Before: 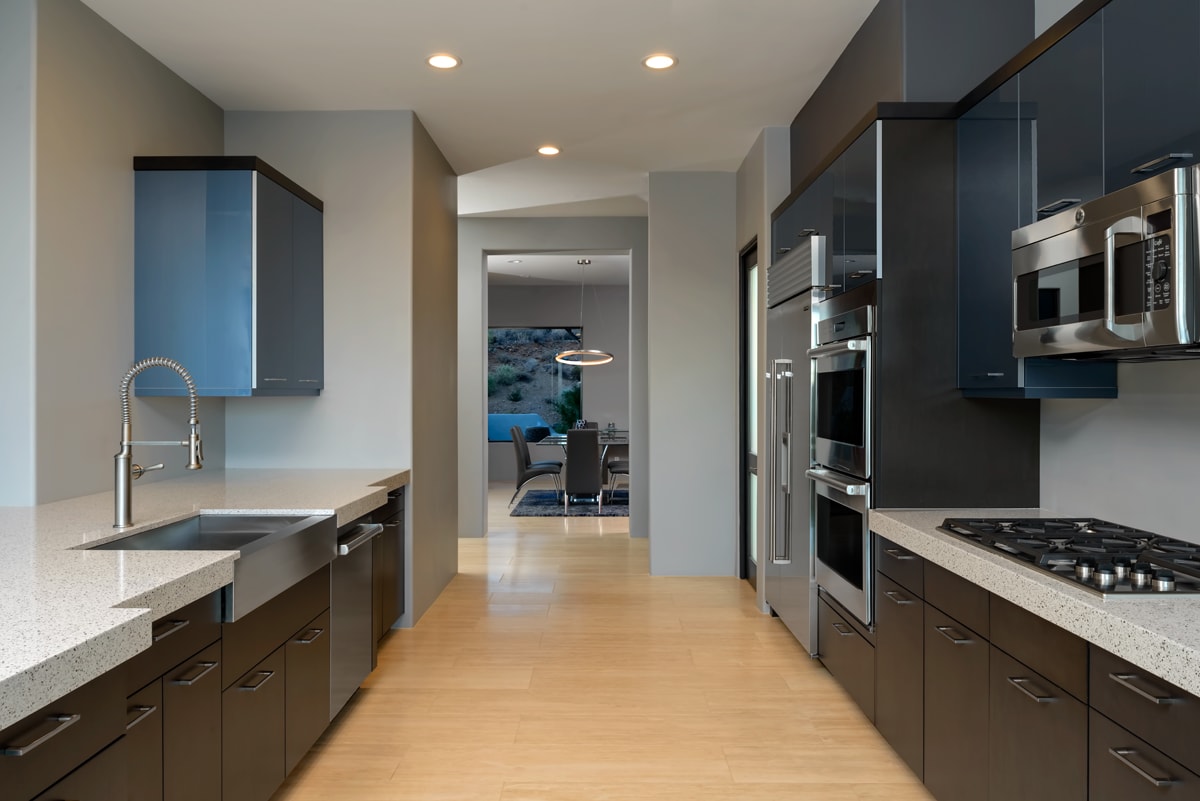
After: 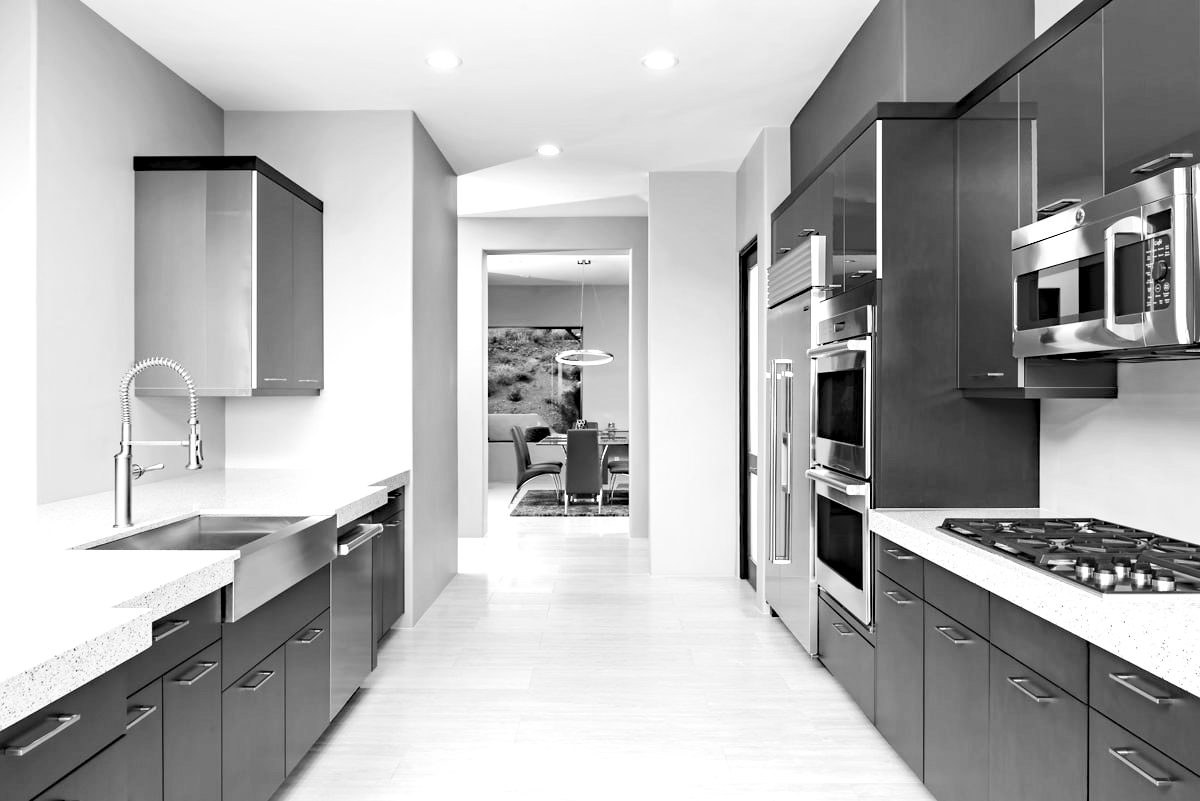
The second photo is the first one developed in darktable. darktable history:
haze removal: compatibility mode true, adaptive false
exposure: black level correction 0, exposure 1.388 EV, compensate exposure bias true, compensate highlight preservation false
monochrome: on, module defaults
contrast brightness saturation: contrast 0.2, brightness 0.2, saturation 0.8
